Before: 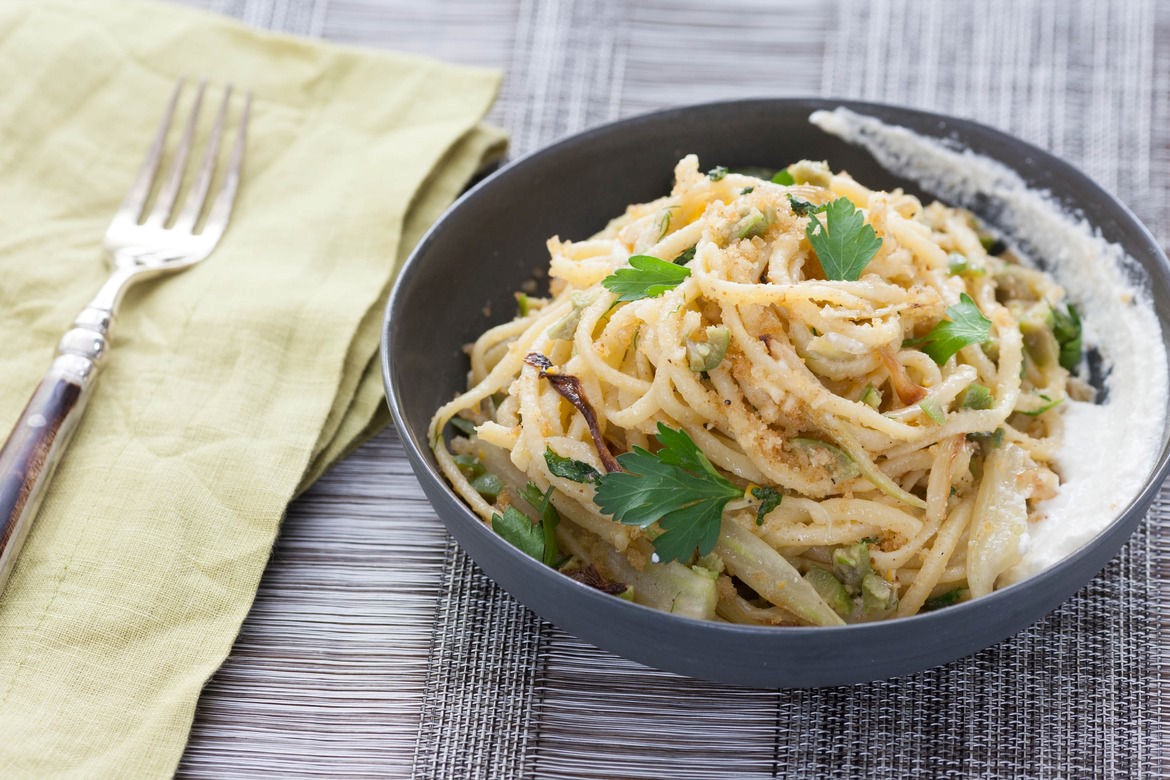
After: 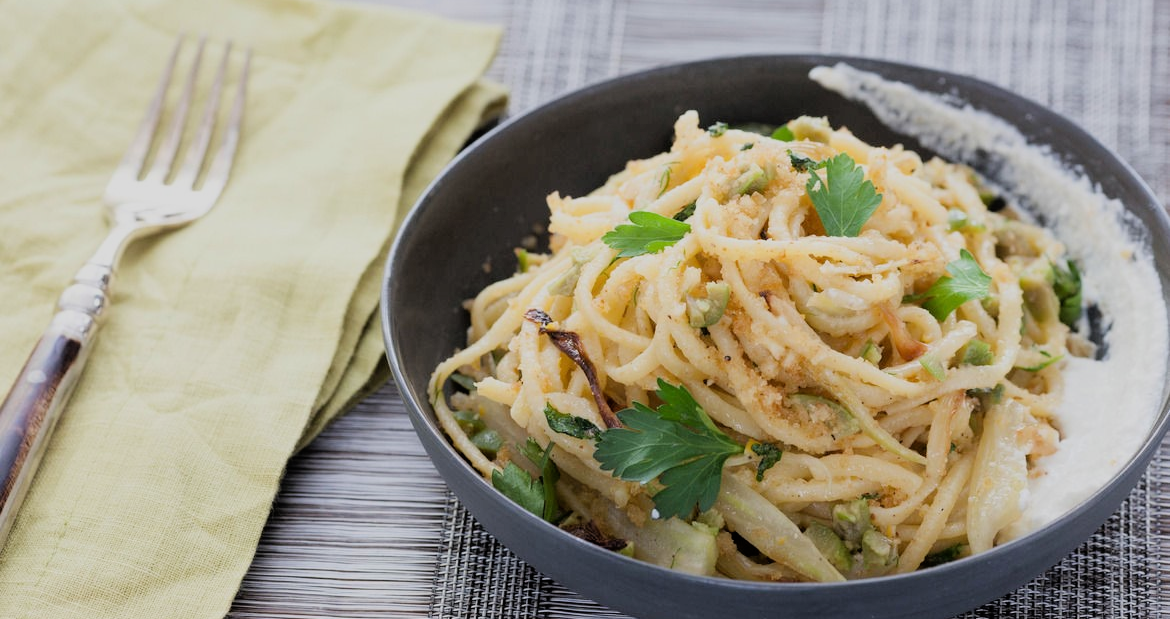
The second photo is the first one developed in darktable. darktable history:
crop and rotate: top 5.667%, bottom 14.937%
filmic rgb: black relative exposure -7.92 EV, white relative exposure 4.13 EV, threshold 3 EV, hardness 4.02, latitude 51.22%, contrast 1.013, shadows ↔ highlights balance 5.35%, color science v5 (2021), contrast in shadows safe, contrast in highlights safe, enable highlight reconstruction true
